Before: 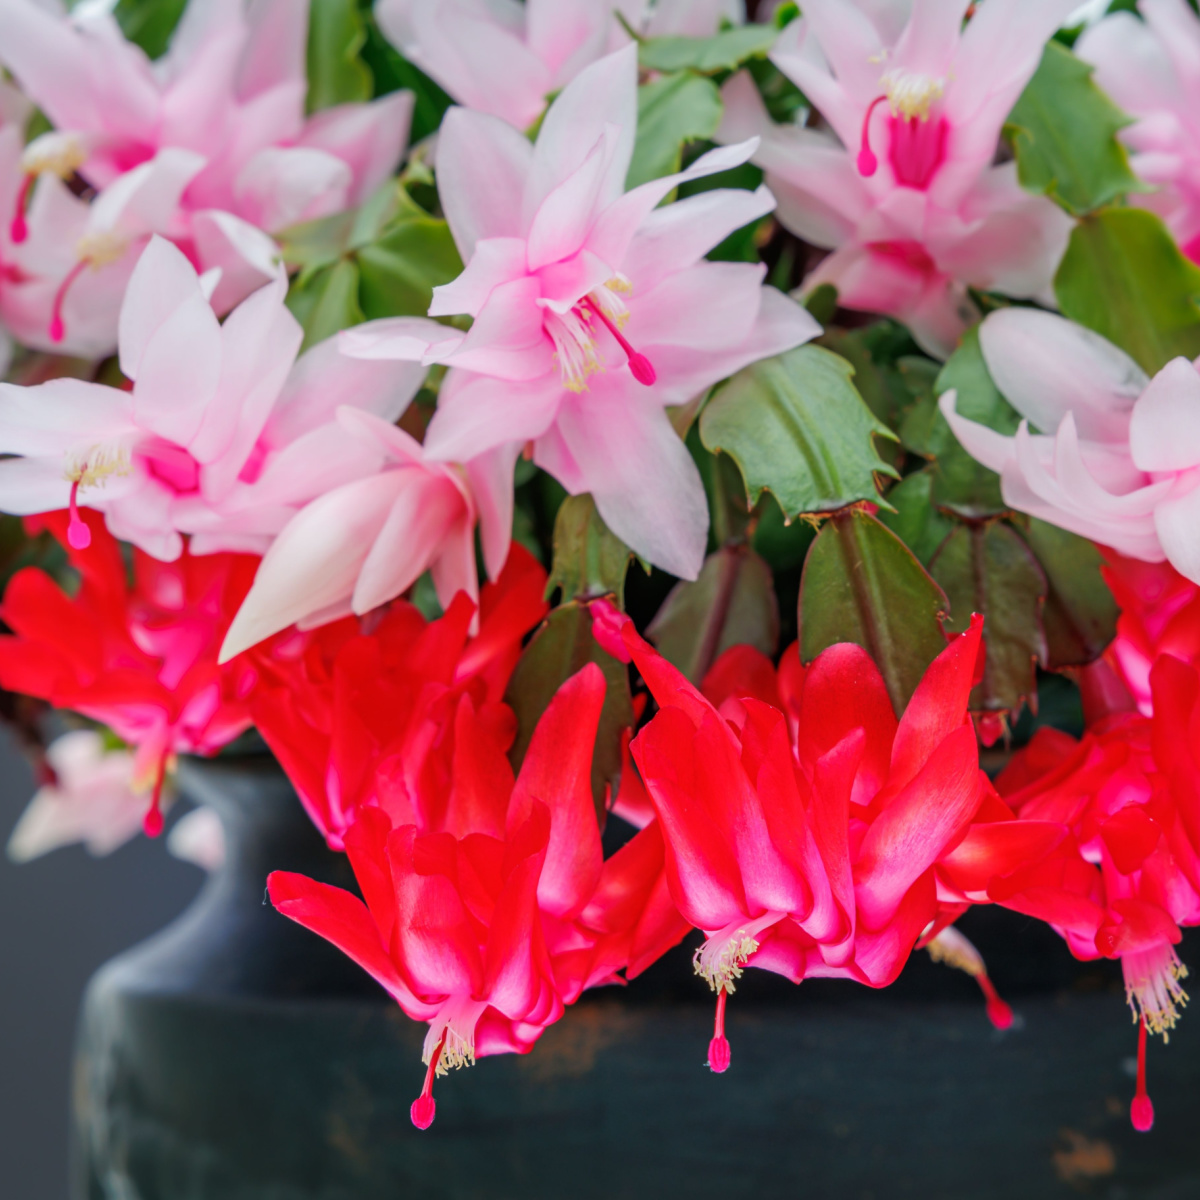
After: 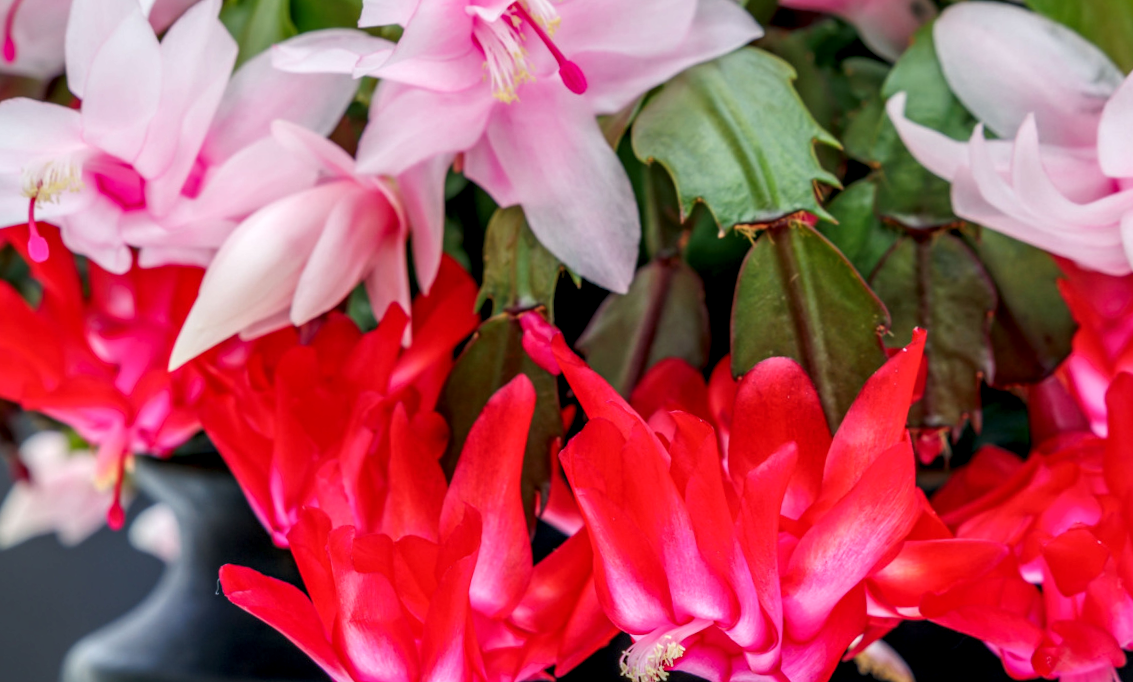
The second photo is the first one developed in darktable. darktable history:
local contrast: highlights 25%, detail 150%
crop and rotate: top 25.357%, bottom 13.942%
rotate and perspective: rotation 0.062°, lens shift (vertical) 0.115, lens shift (horizontal) -0.133, crop left 0.047, crop right 0.94, crop top 0.061, crop bottom 0.94
